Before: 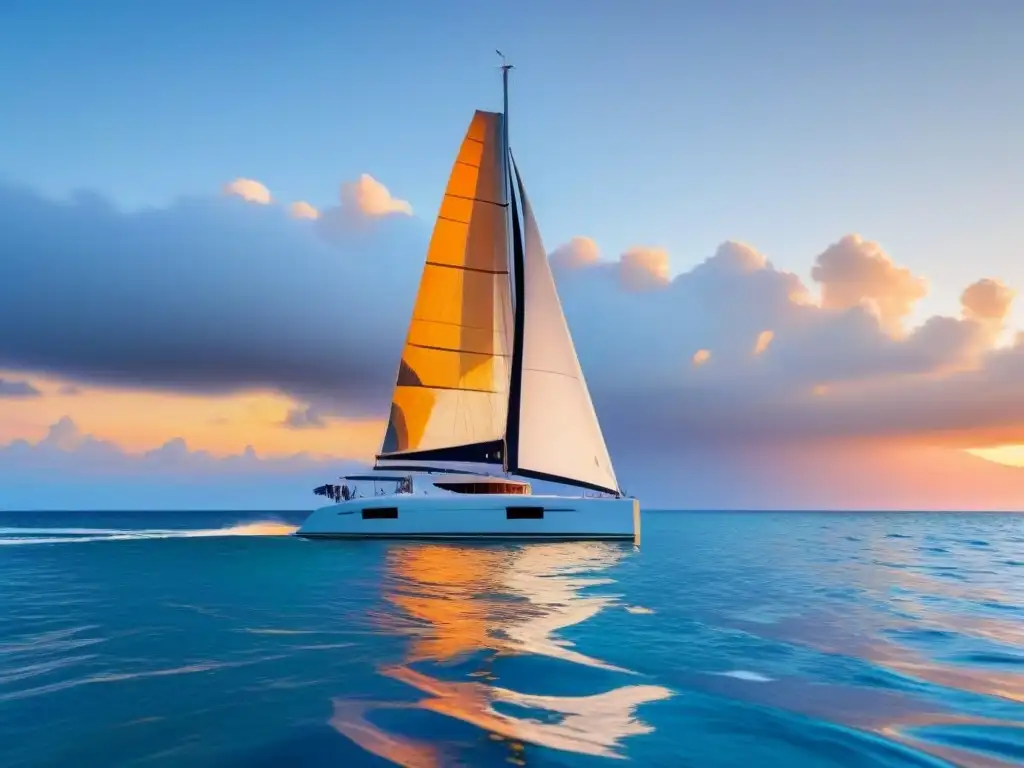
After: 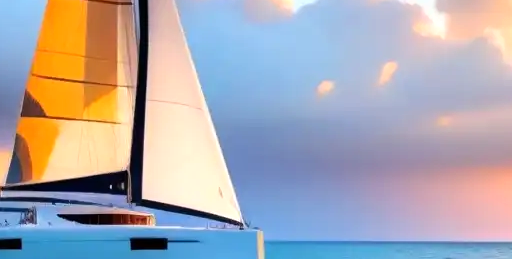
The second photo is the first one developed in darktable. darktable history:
tone equalizer: -8 EV -0.425 EV, -7 EV -0.38 EV, -6 EV -0.337 EV, -5 EV -0.209 EV, -3 EV 0.235 EV, -2 EV 0.308 EV, -1 EV 0.383 EV, +0 EV 0.405 EV
crop: left 36.745%, top 35.136%, right 13.189%, bottom 31.076%
